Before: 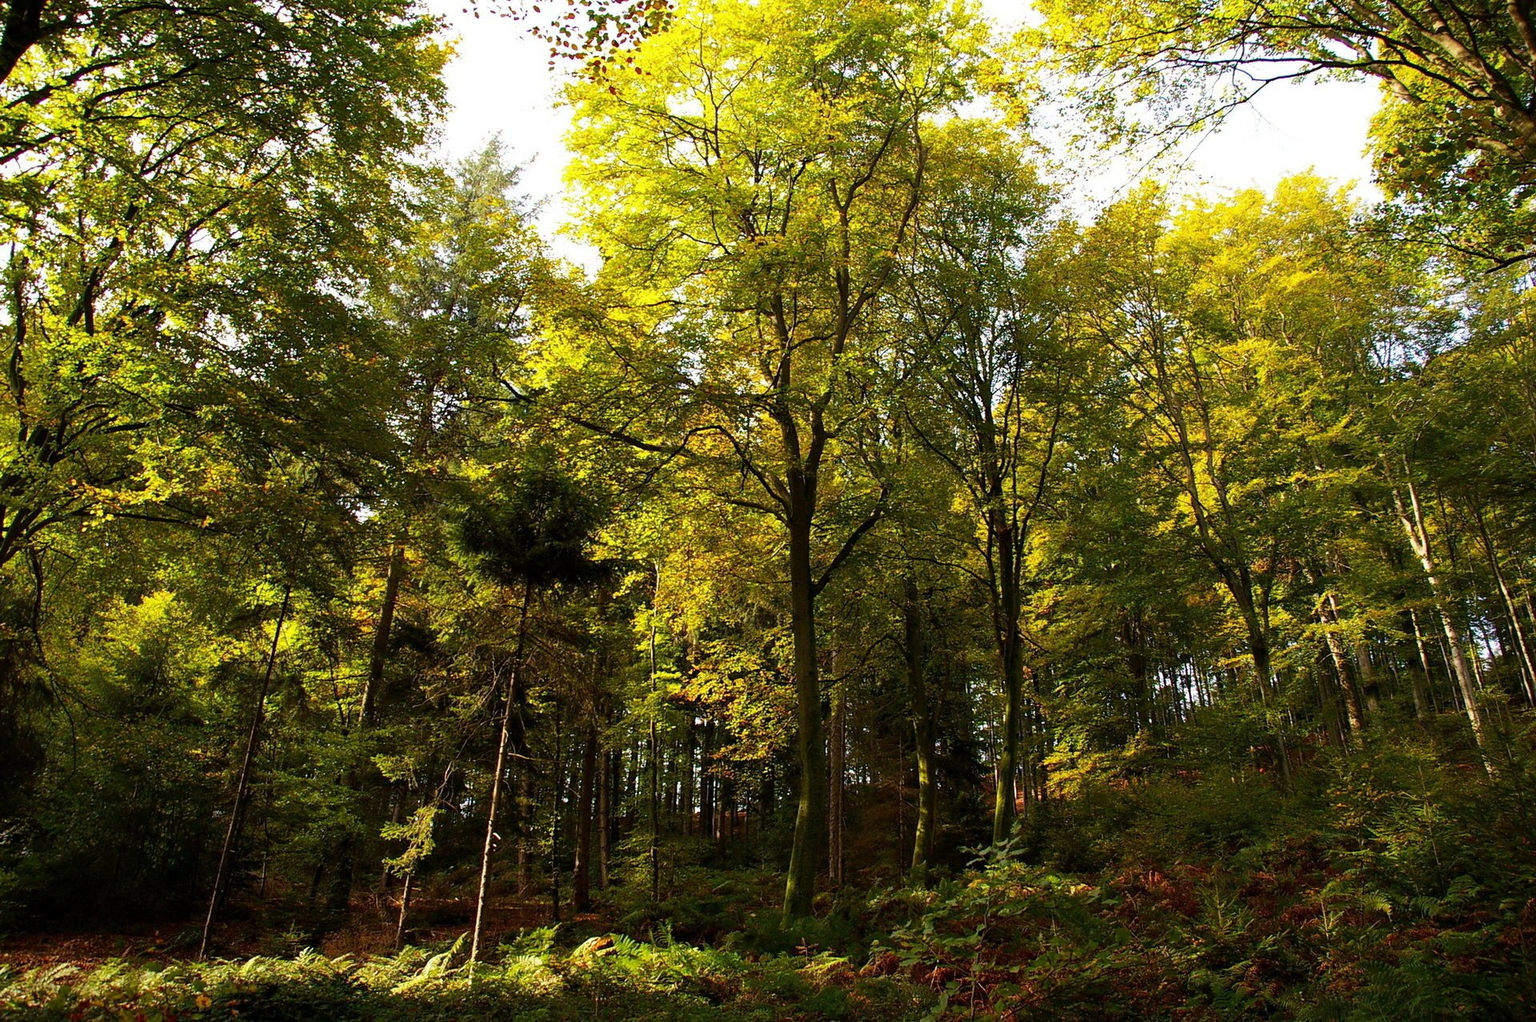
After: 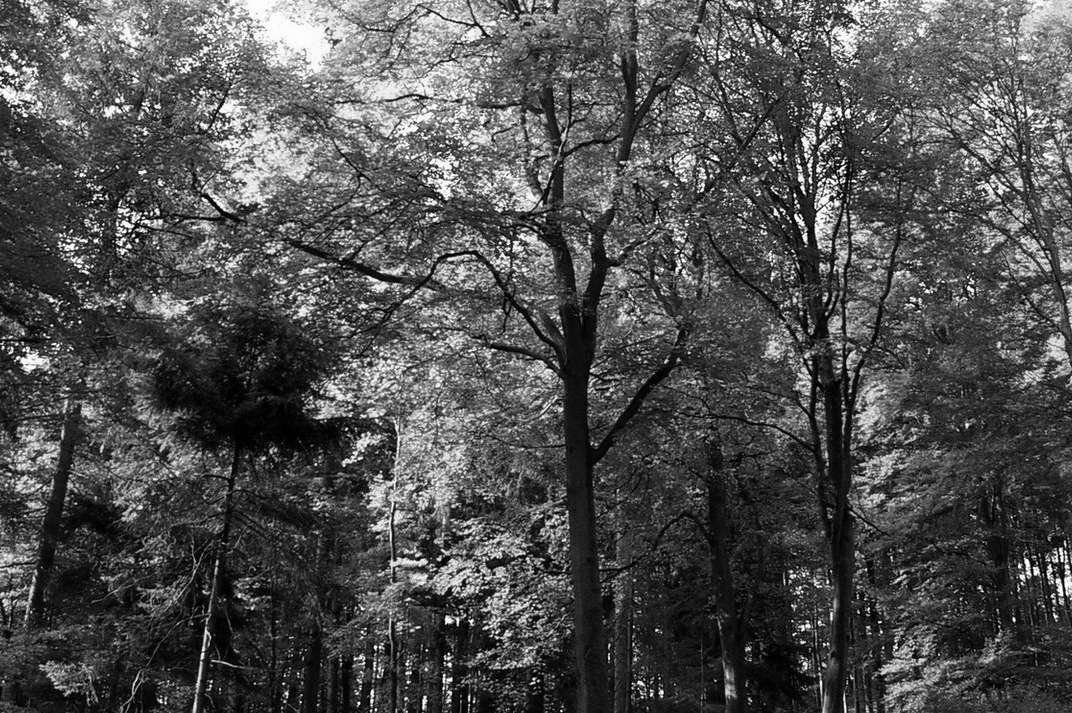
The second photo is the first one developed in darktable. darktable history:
monochrome: on, module defaults
crop and rotate: left 22.13%, top 22.054%, right 22.026%, bottom 22.102%
